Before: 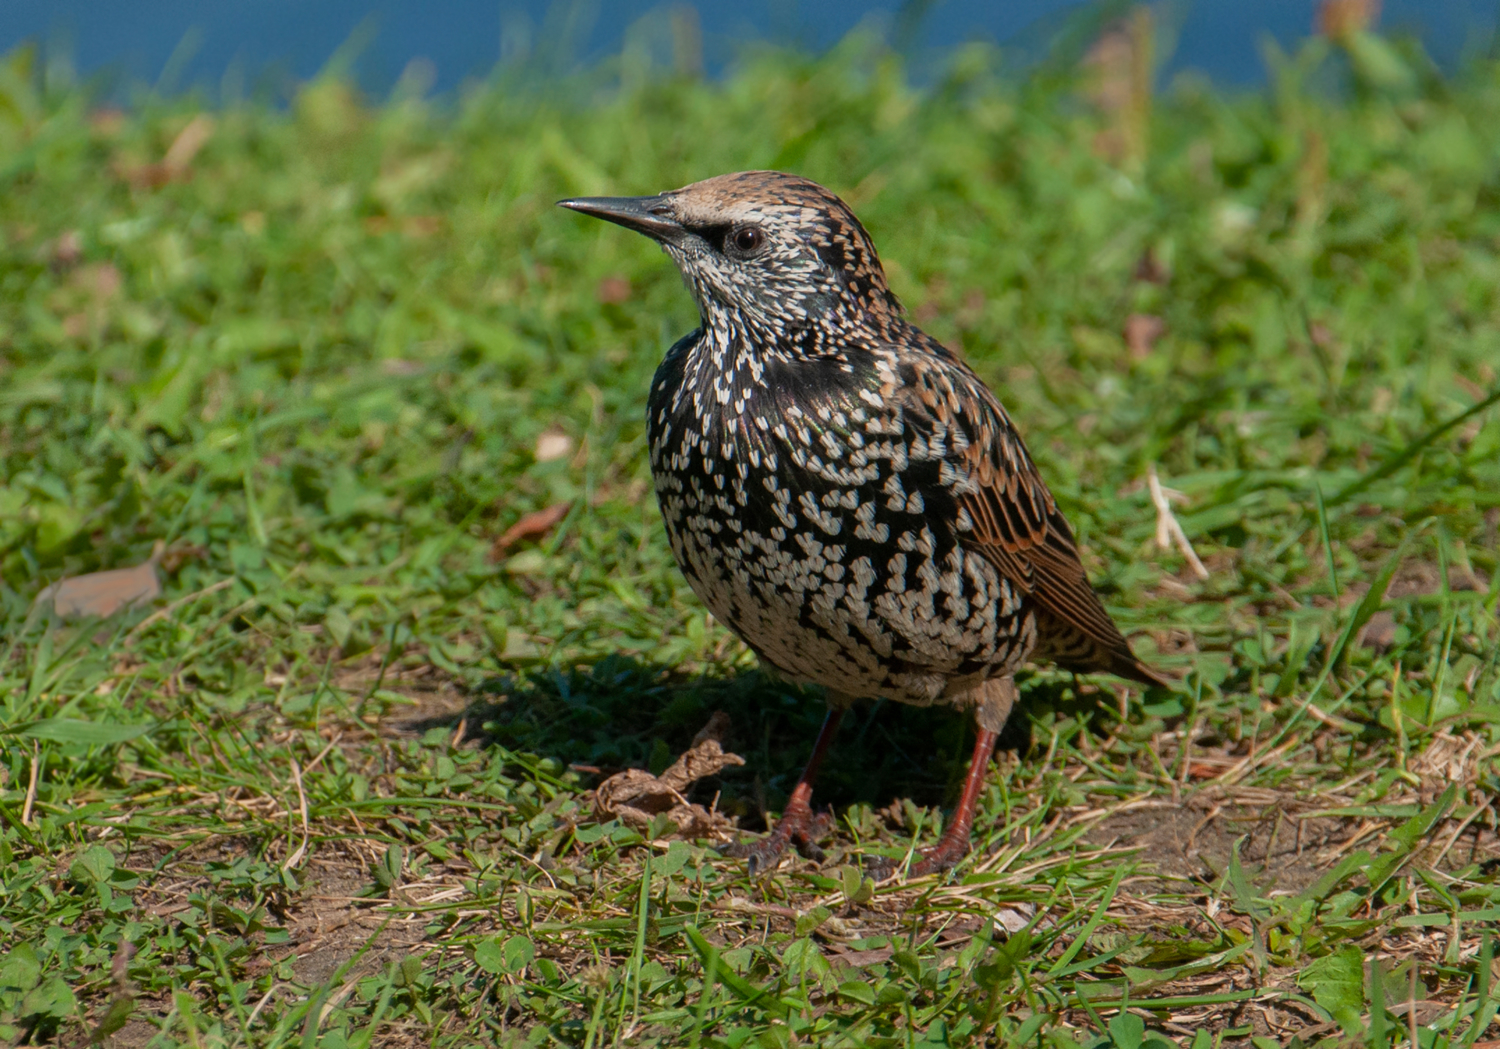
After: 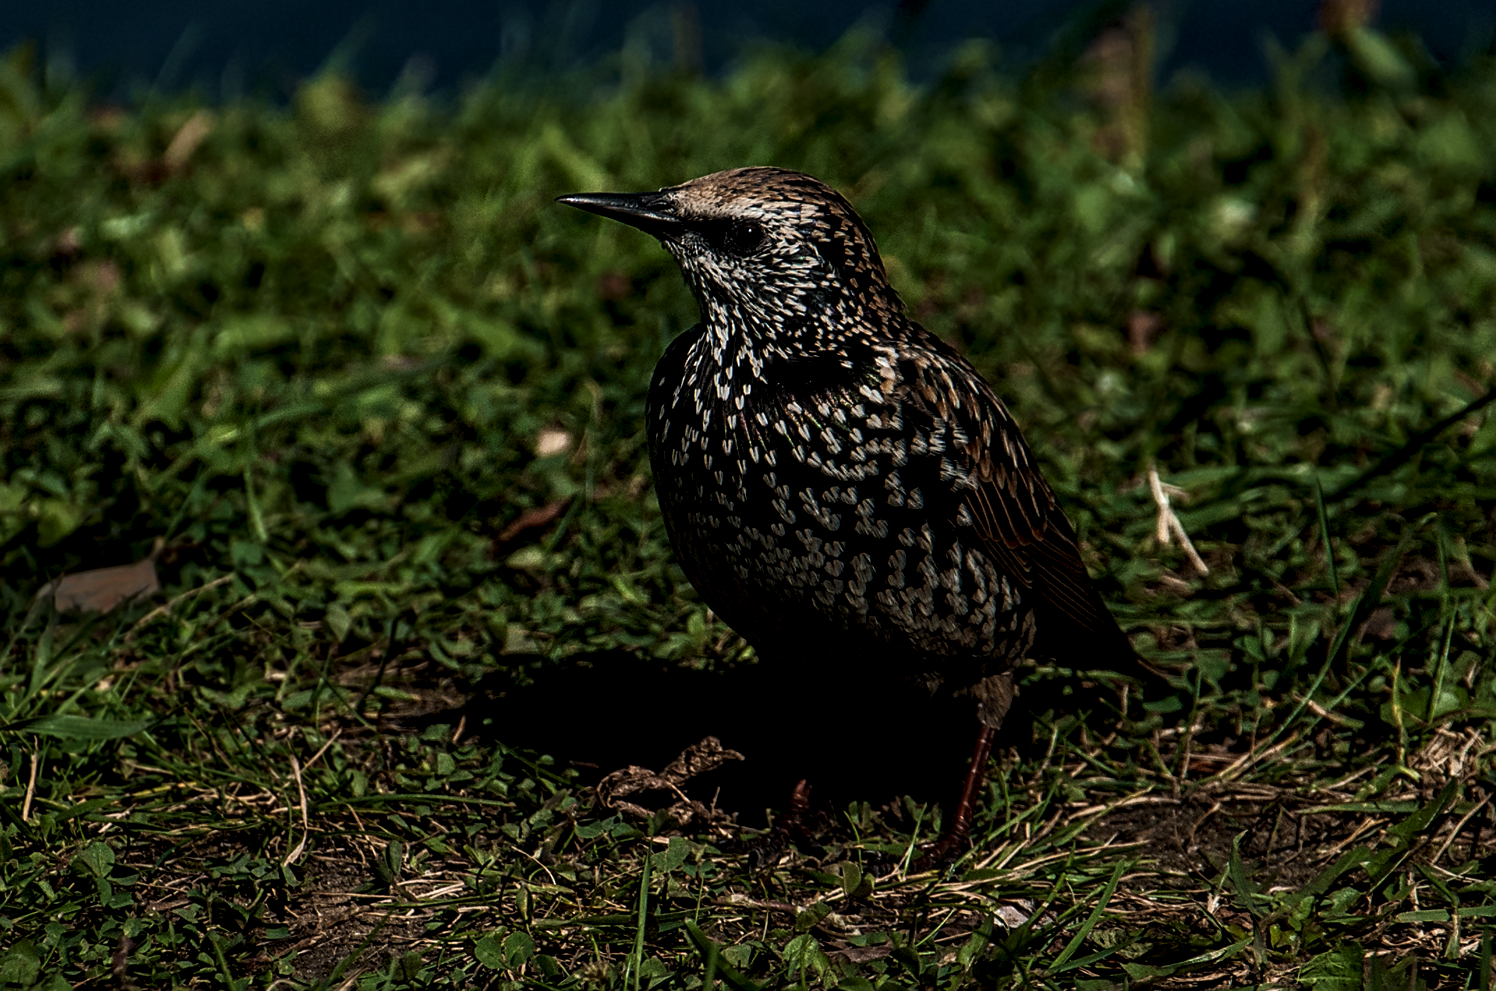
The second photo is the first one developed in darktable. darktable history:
crop: top 0.448%, right 0.264%, bottom 5.045%
levels: mode automatic, black 8.58%, gray 59.42%, levels [0, 0.445, 1]
local contrast: highlights 20%, shadows 70%, detail 170%
sharpen: on, module defaults
velvia: strength 30%
contrast brightness saturation: contrast 0.1, brightness -0.26, saturation 0.14
